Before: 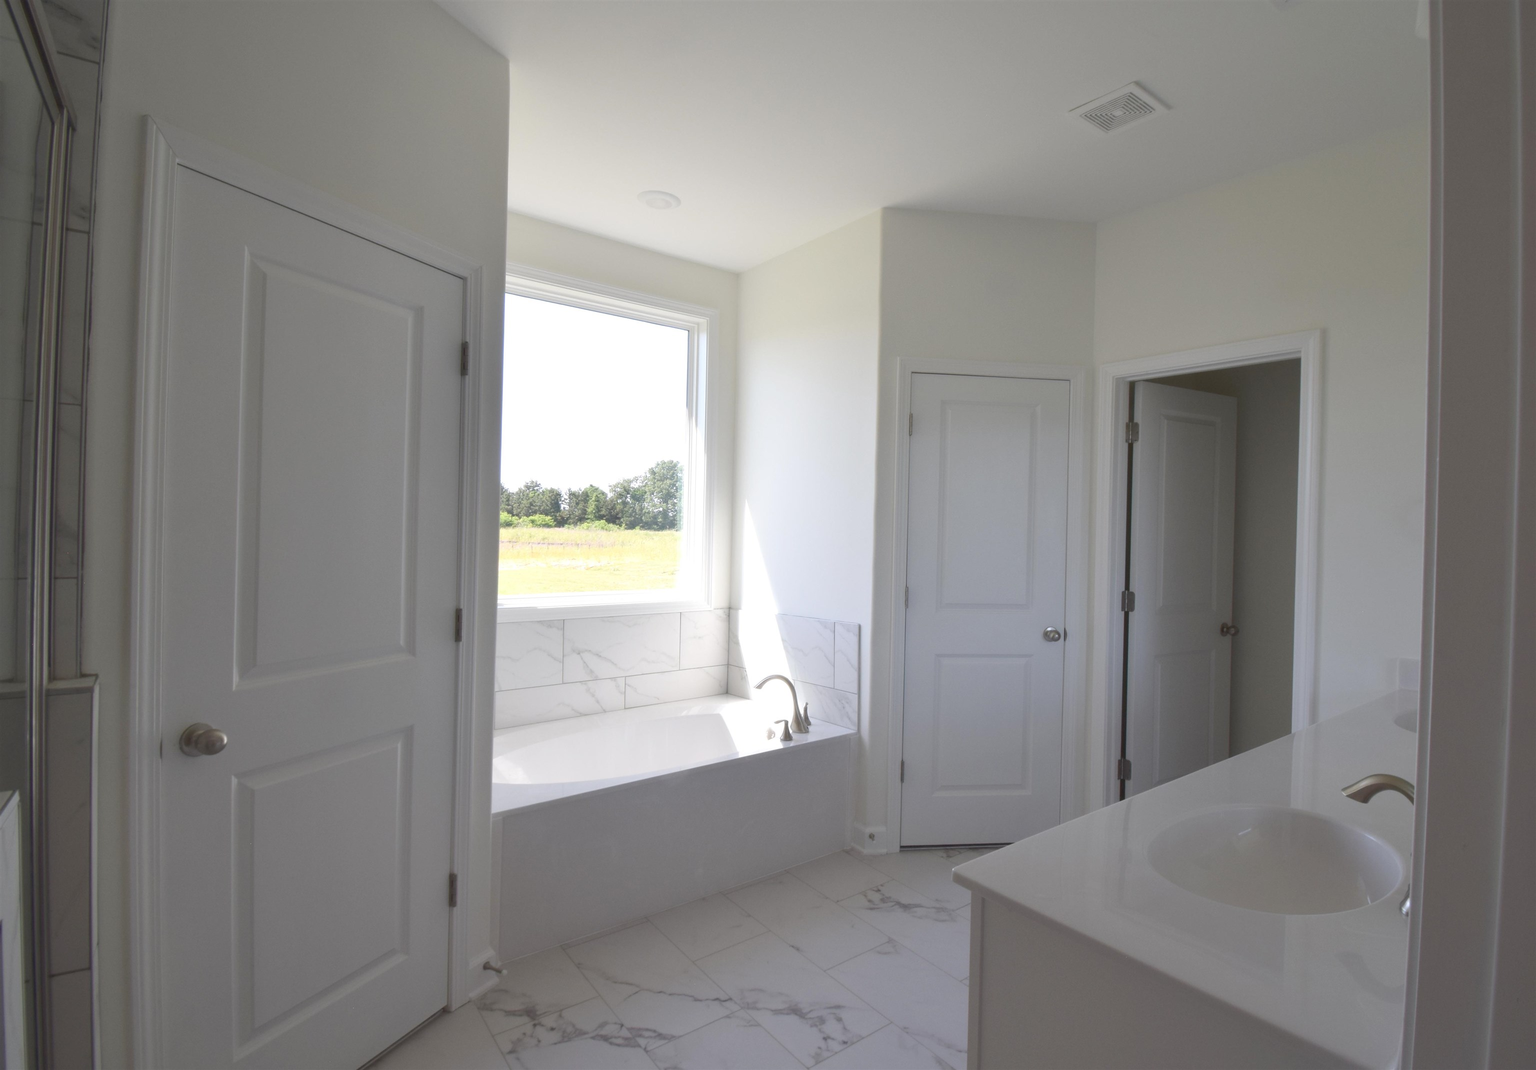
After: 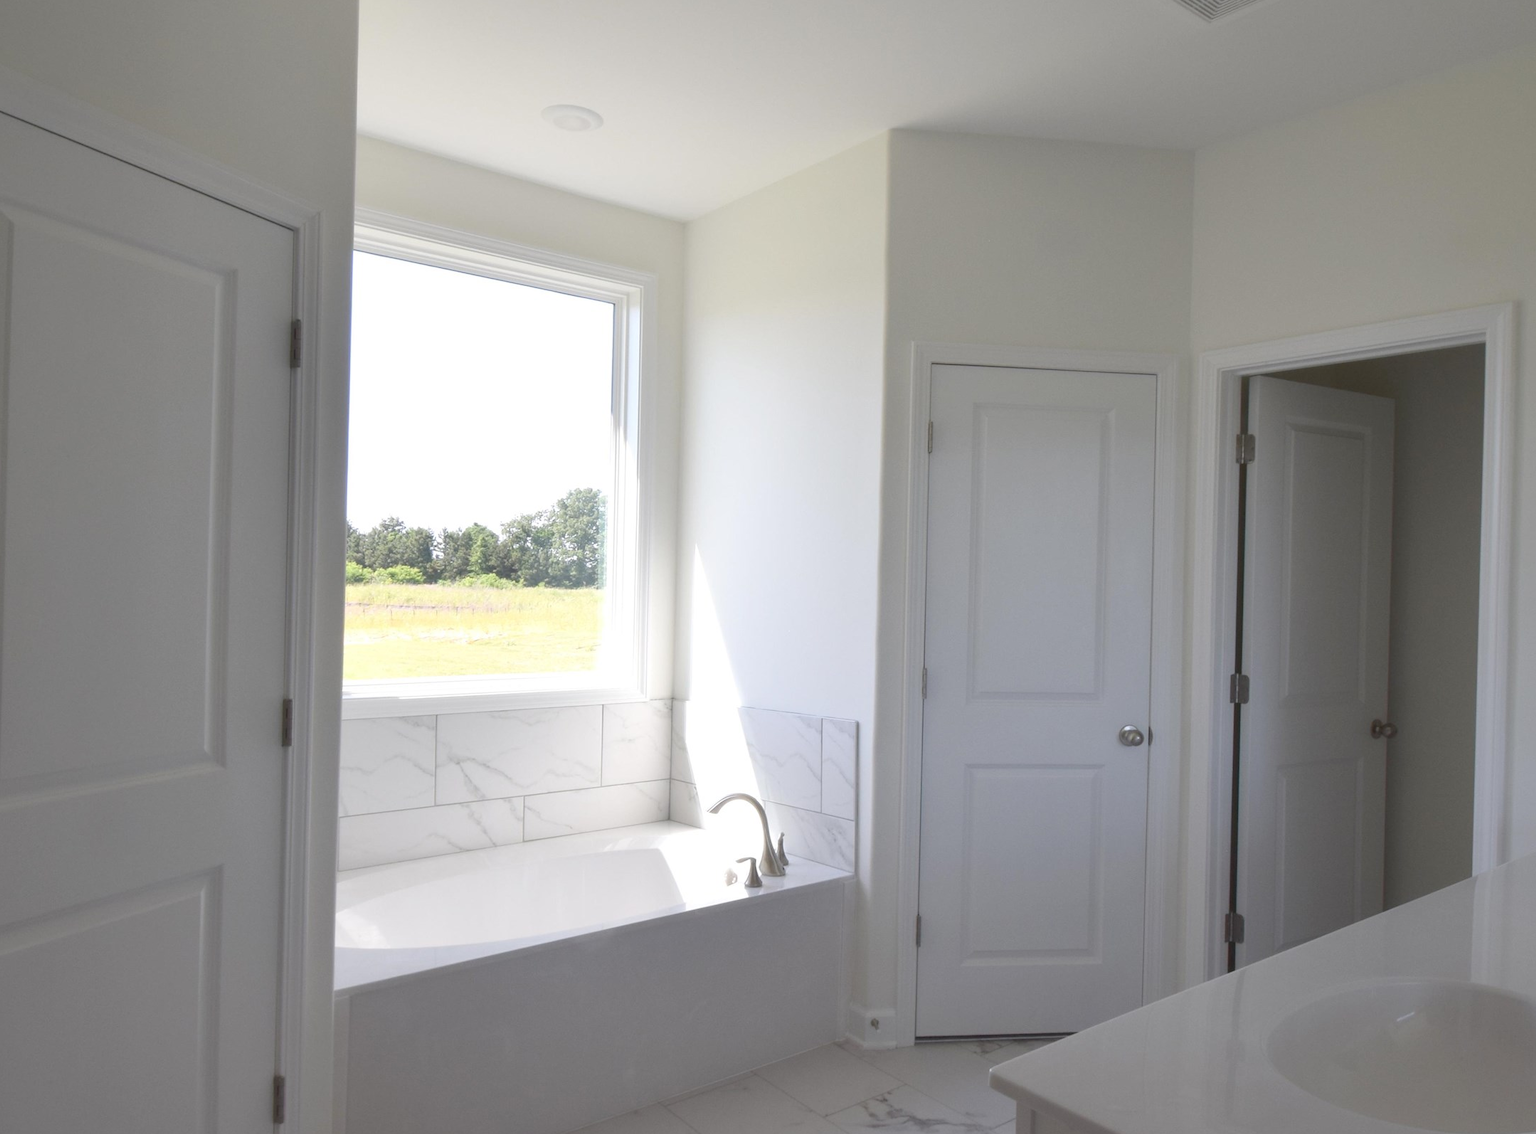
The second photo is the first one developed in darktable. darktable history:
crop and rotate: left 16.74%, top 10.957%, right 12.976%, bottom 14.521%
